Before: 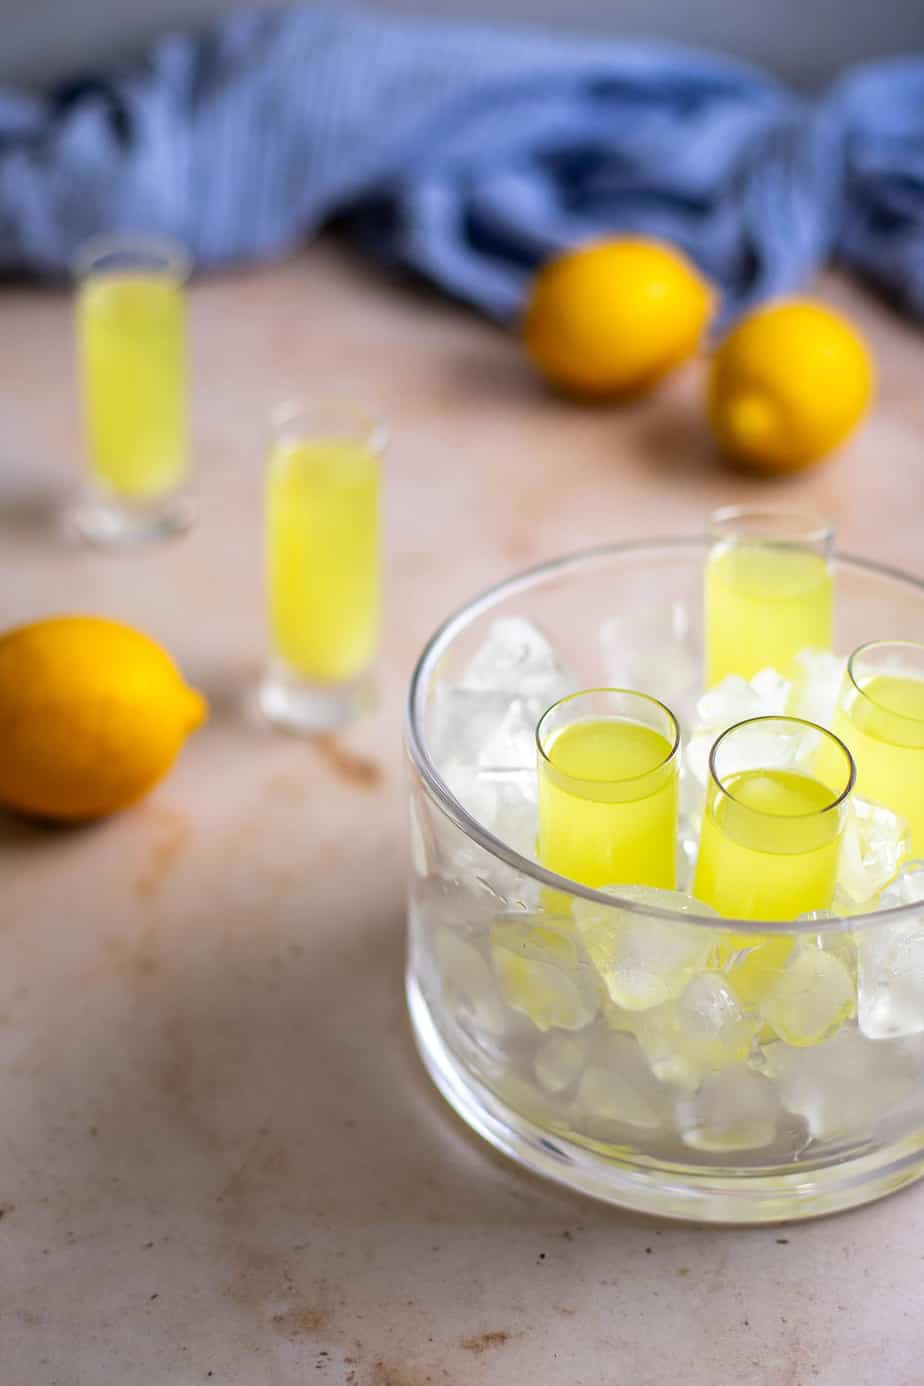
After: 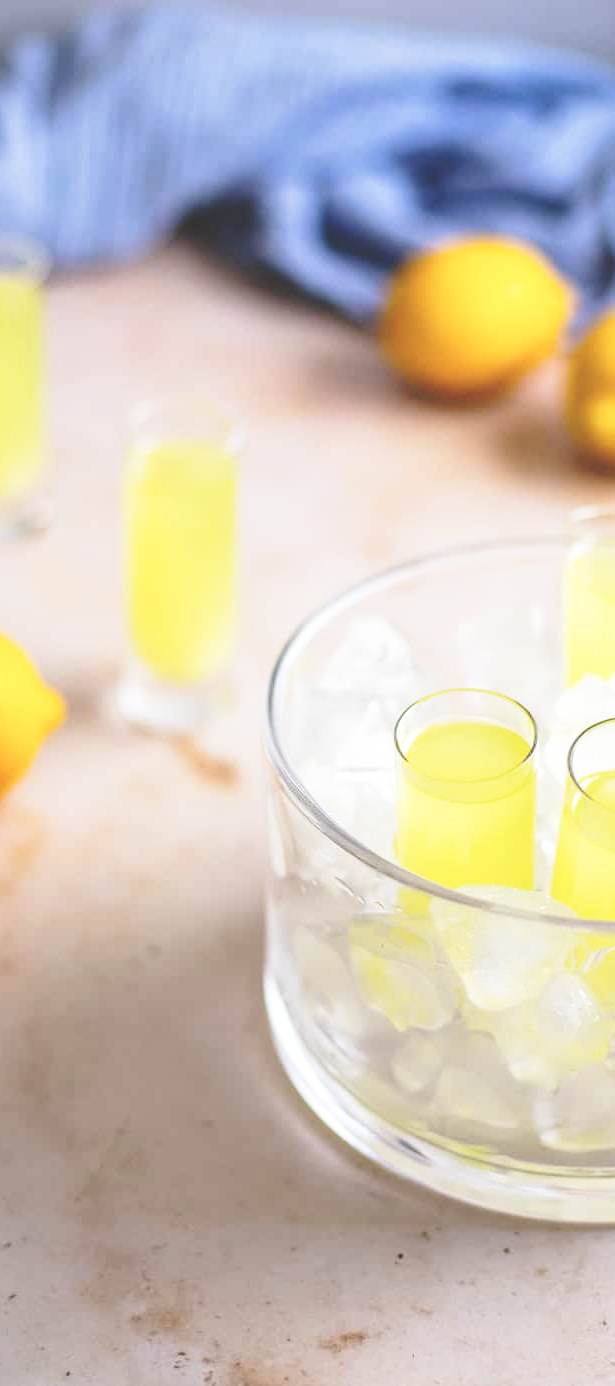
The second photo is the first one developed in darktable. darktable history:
base curve: curves: ch0 [(0, 0) (0.028, 0.03) (0.121, 0.232) (0.46, 0.748) (0.859, 0.968) (1, 1)], preserve colors none
exposure: black level correction -0.03, compensate highlight preservation false
crop: left 15.419%, right 17.914%
